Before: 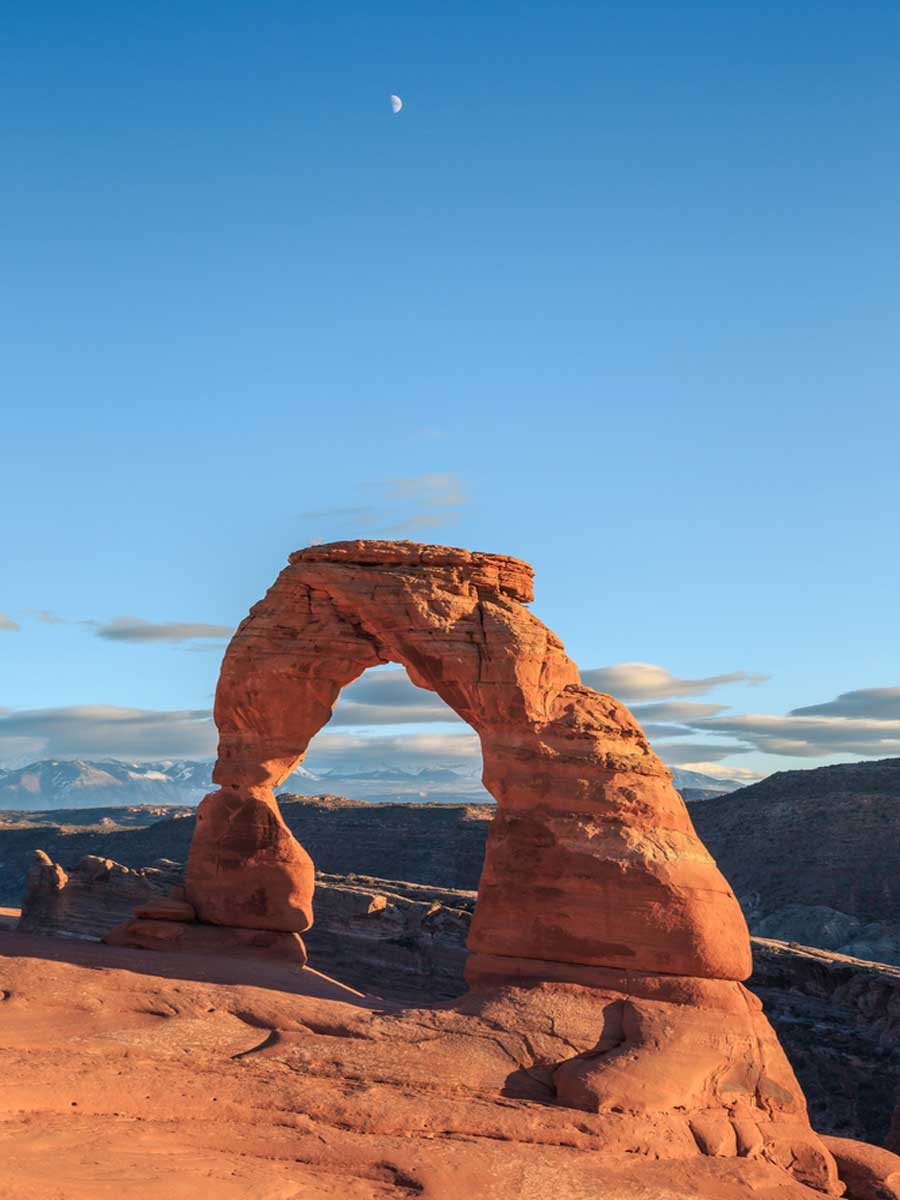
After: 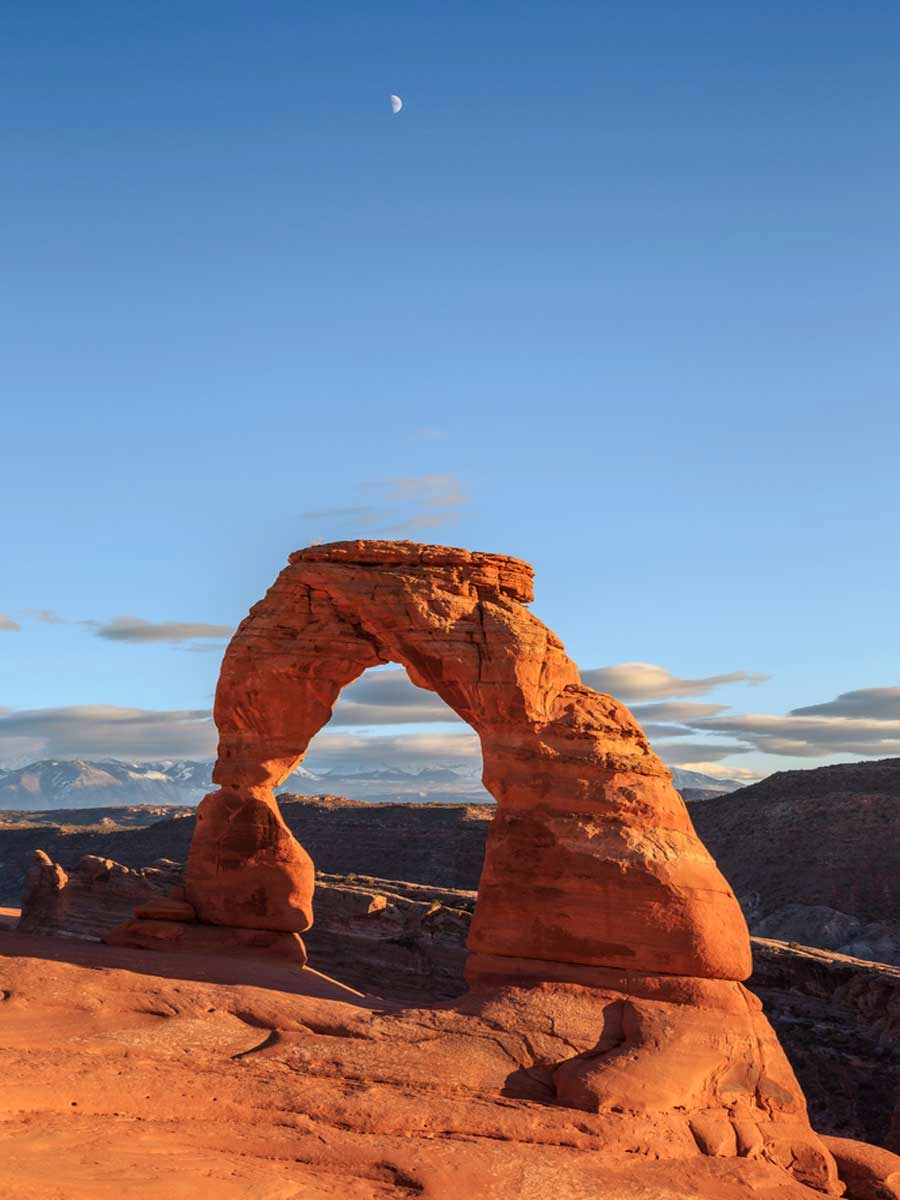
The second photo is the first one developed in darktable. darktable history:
rgb levels: mode RGB, independent channels, levels [[0, 0.5, 1], [0, 0.521, 1], [0, 0.536, 1]]
white balance: red 1, blue 1
